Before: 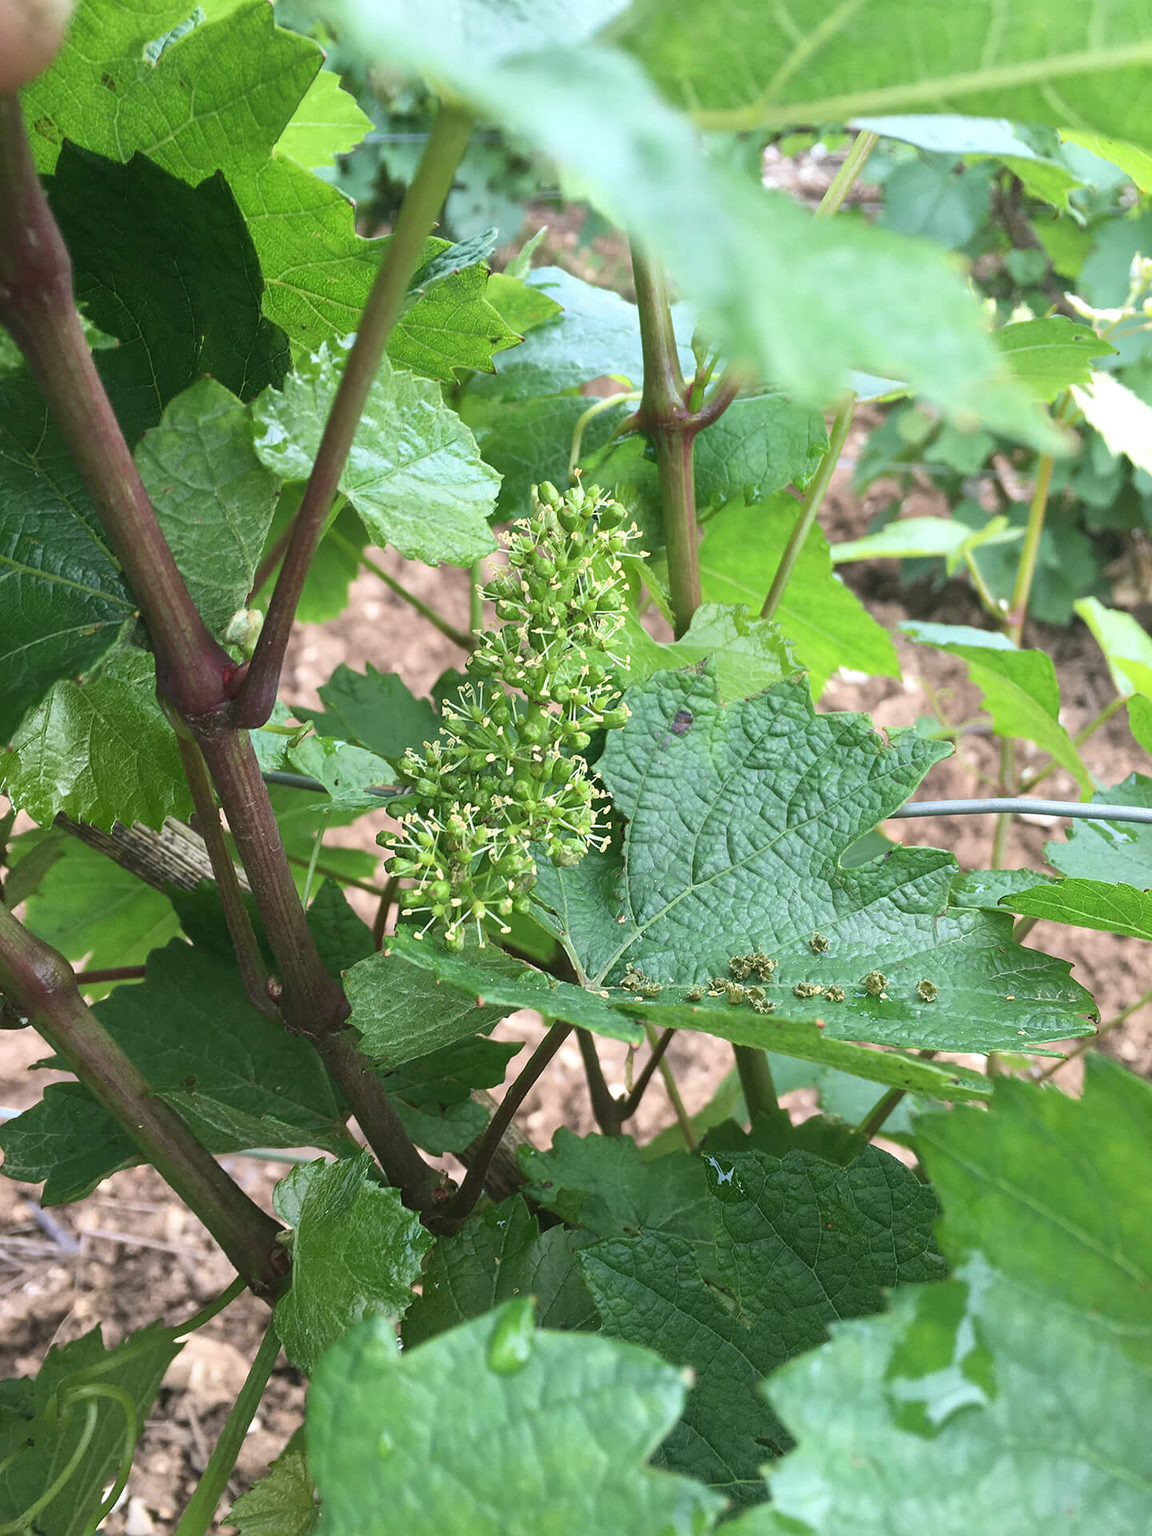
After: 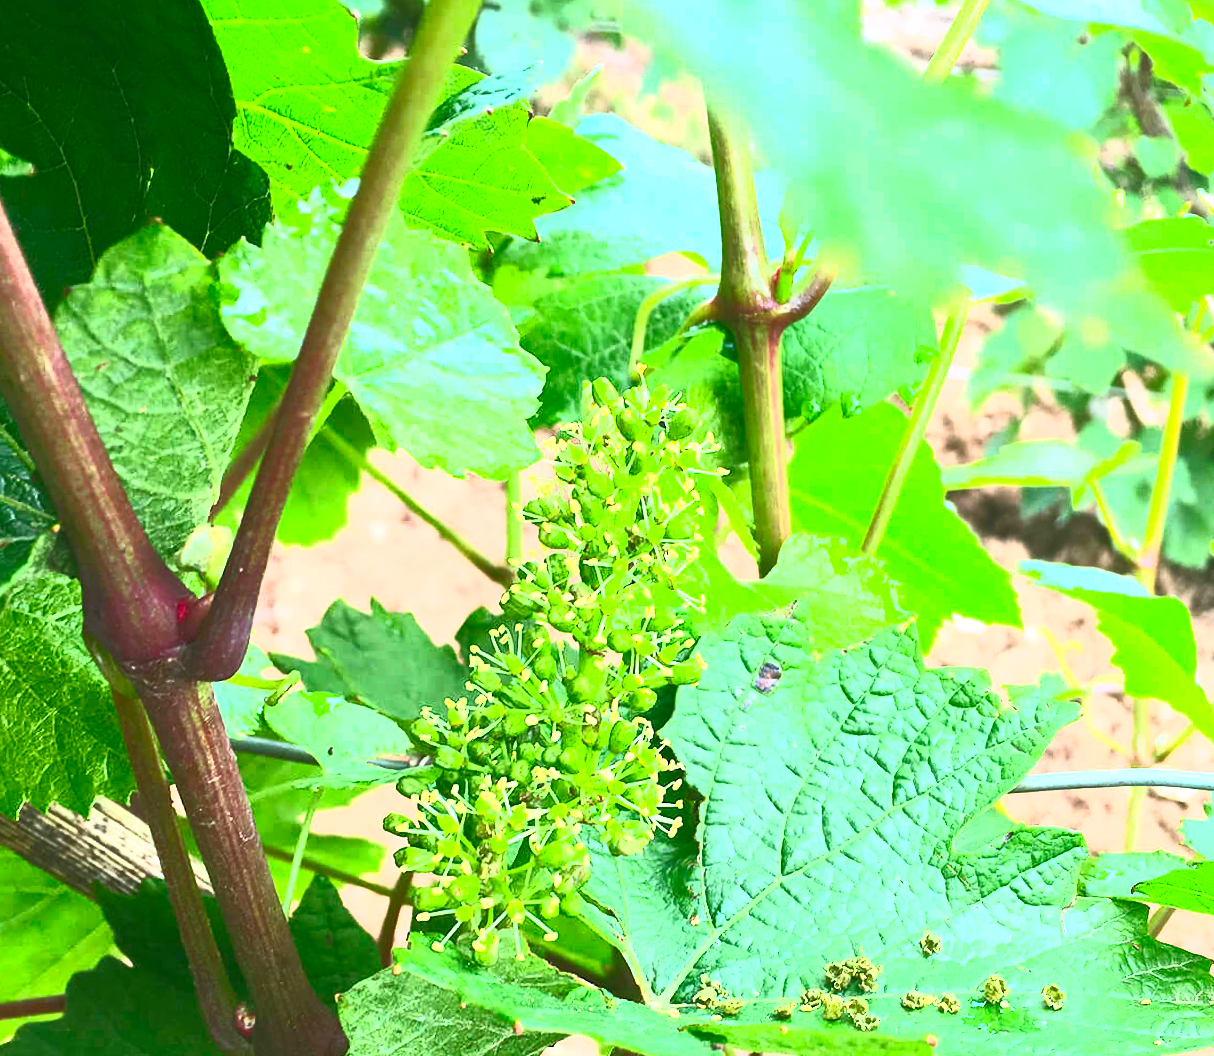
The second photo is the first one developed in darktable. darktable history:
contrast brightness saturation: contrast 1, brightness 1, saturation 1
crop and rotate: left 9.345%, top 7.22%, right 4.982%, bottom 32.331%
rotate and perspective: rotation -0.013°, lens shift (vertical) -0.027, lens shift (horizontal) 0.178, crop left 0.016, crop right 0.989, crop top 0.082, crop bottom 0.918
